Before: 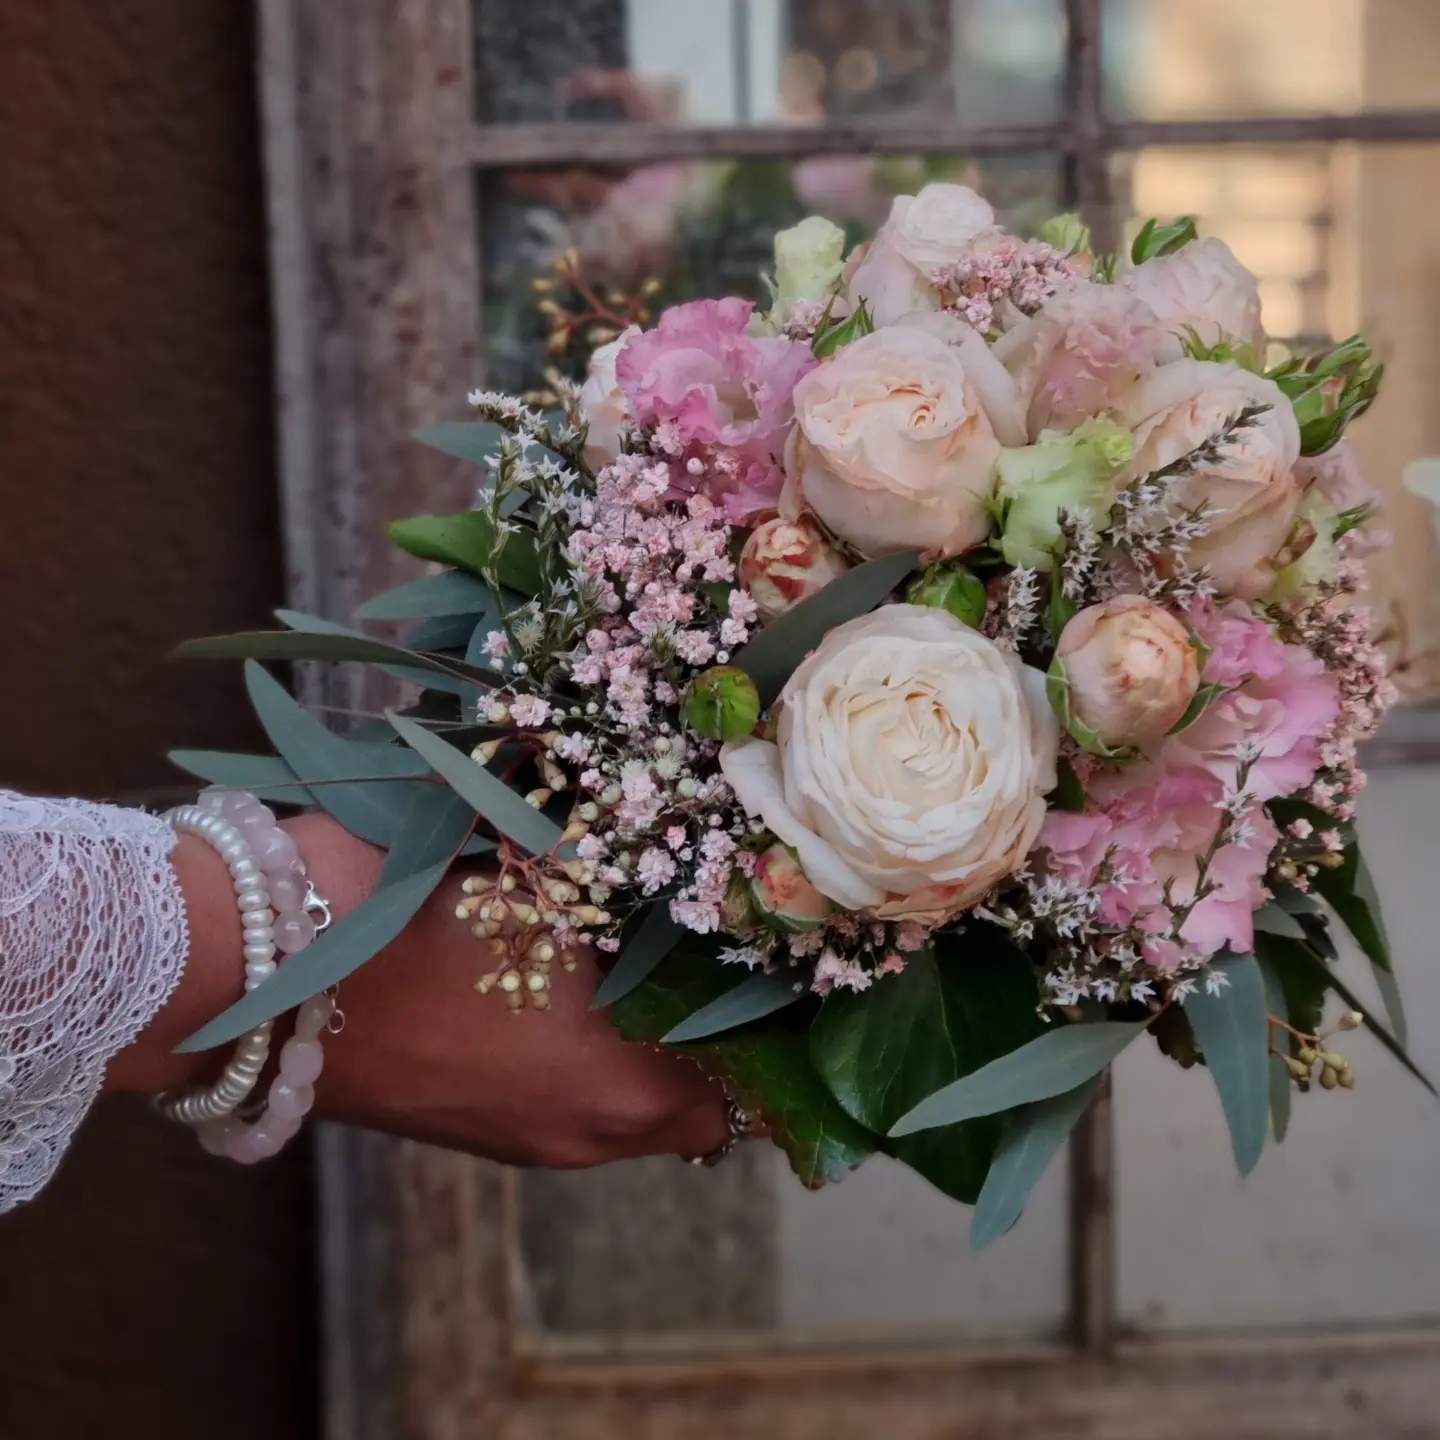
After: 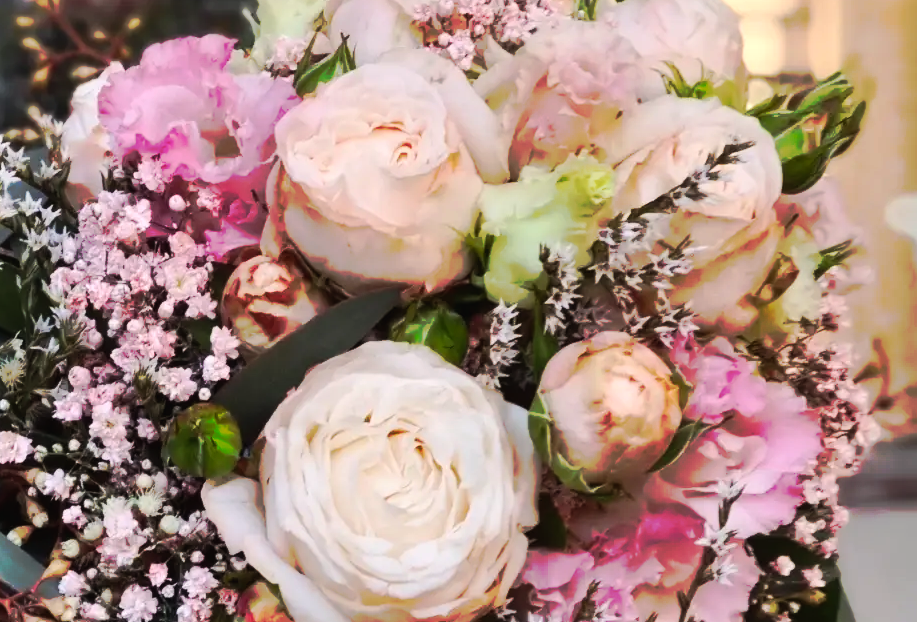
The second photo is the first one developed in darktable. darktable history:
color balance rgb: shadows lift › chroma 2%, shadows lift › hue 50°, power › hue 60°, highlights gain › chroma 1%, highlights gain › hue 60°, global offset › luminance 0.25%, global vibrance 30%
crop: left 36.005%, top 18.293%, right 0.31%, bottom 38.444%
tone curve: curves: ch0 [(0, 0) (0.003, 0.003) (0.011, 0.011) (0.025, 0.024) (0.044, 0.043) (0.069, 0.067) (0.1, 0.096) (0.136, 0.131) (0.177, 0.171) (0.224, 0.217) (0.277, 0.267) (0.335, 0.324) (0.399, 0.385) (0.468, 0.452) (0.543, 0.632) (0.623, 0.697) (0.709, 0.766) (0.801, 0.839) (0.898, 0.917) (1, 1)], preserve colors none
tone equalizer: -8 EV -0.75 EV, -7 EV -0.7 EV, -6 EV -0.6 EV, -5 EV -0.4 EV, -3 EV 0.4 EV, -2 EV 0.6 EV, -1 EV 0.7 EV, +0 EV 0.75 EV, edges refinement/feathering 500, mask exposure compensation -1.57 EV, preserve details no
